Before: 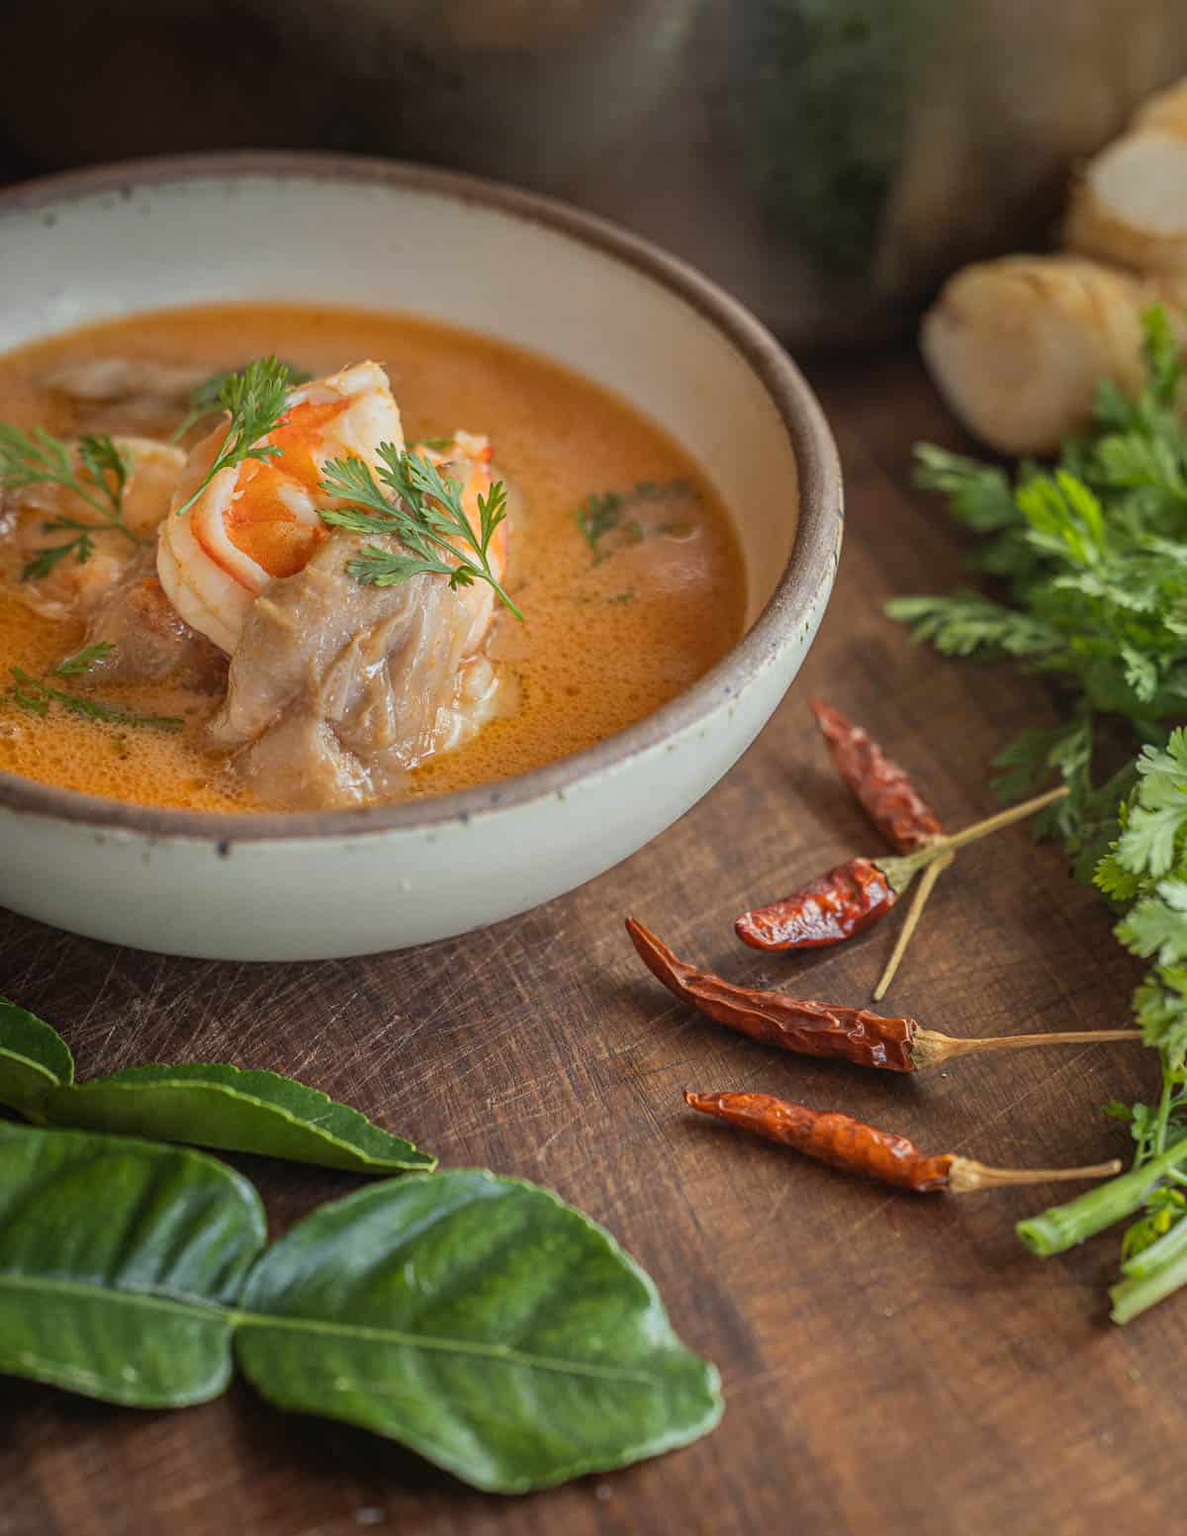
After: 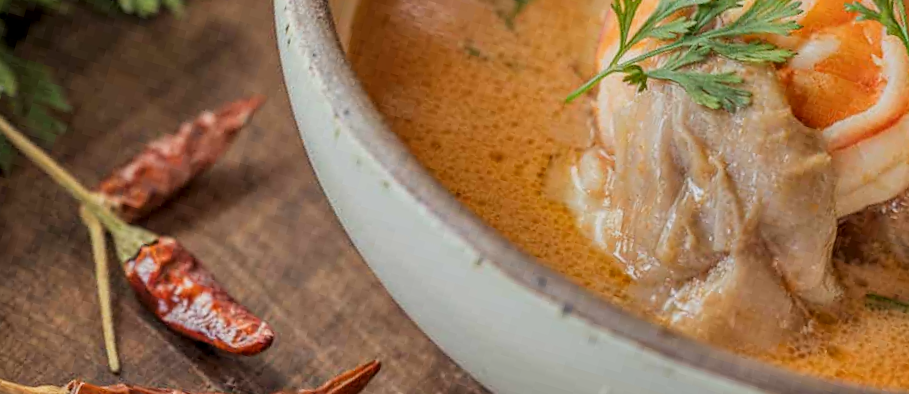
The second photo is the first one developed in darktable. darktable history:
crop and rotate: angle 16.12°, top 30.835%, bottom 35.653%
filmic rgb: middle gray luminance 18.42%, black relative exposure -9 EV, white relative exposure 3.75 EV, threshold 6 EV, target black luminance 0%, hardness 4.85, latitude 67.35%, contrast 0.955, highlights saturation mix 20%, shadows ↔ highlights balance 21.36%, add noise in highlights 0, preserve chrominance luminance Y, color science v3 (2019), use custom middle-gray values true, iterations of high-quality reconstruction 0, contrast in highlights soft, enable highlight reconstruction true
local contrast: detail 130%
